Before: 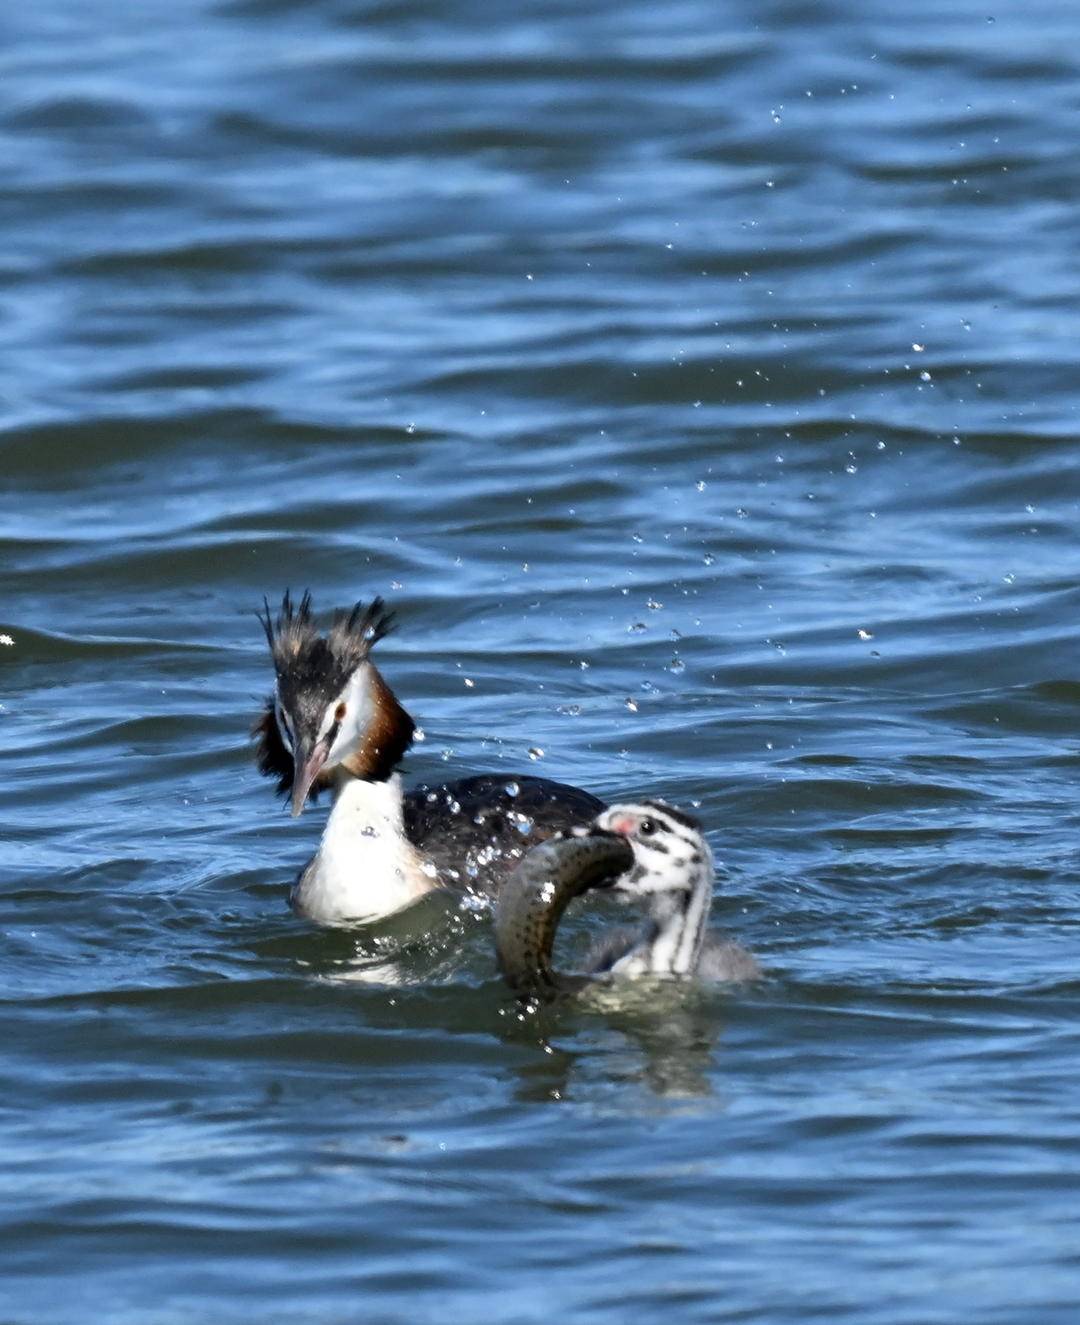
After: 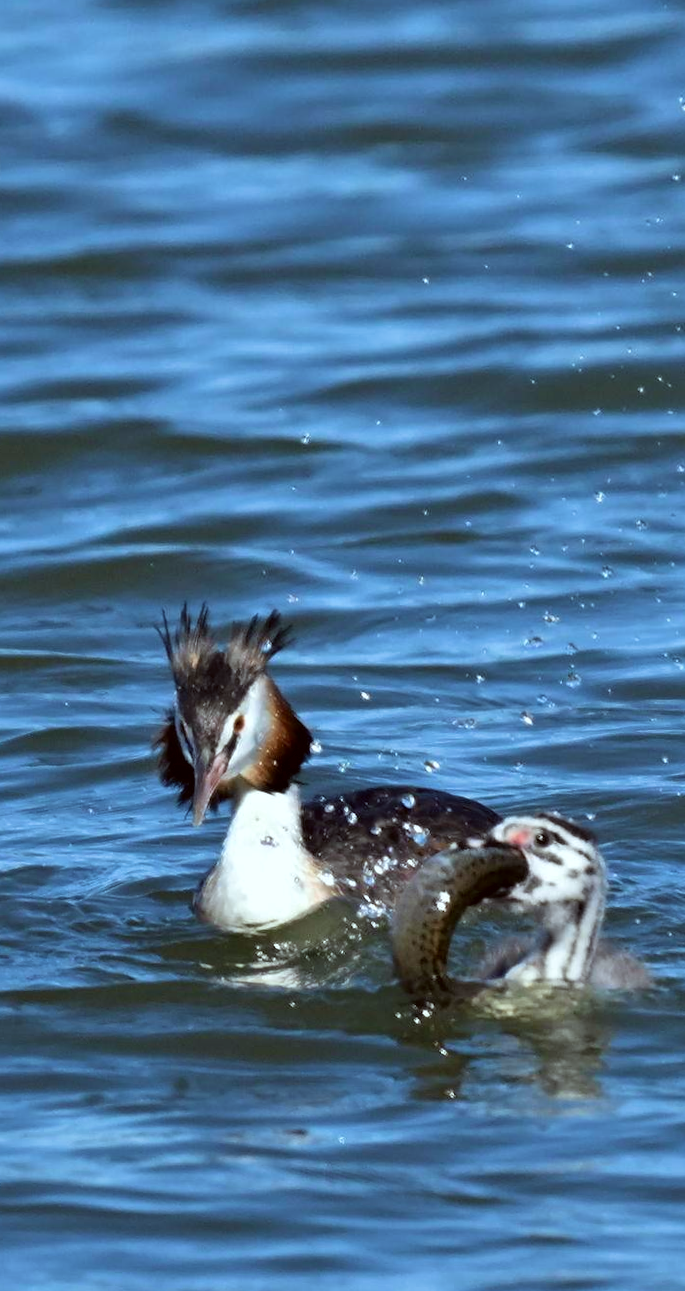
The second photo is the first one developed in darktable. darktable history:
rotate and perspective: rotation 0.074°, lens shift (vertical) 0.096, lens shift (horizontal) -0.041, crop left 0.043, crop right 0.952, crop top 0.024, crop bottom 0.979
crop and rotate: left 6.617%, right 26.717%
color correction: highlights a* -4.98, highlights b* -3.76, shadows a* 3.83, shadows b* 4.08
velvia: on, module defaults
